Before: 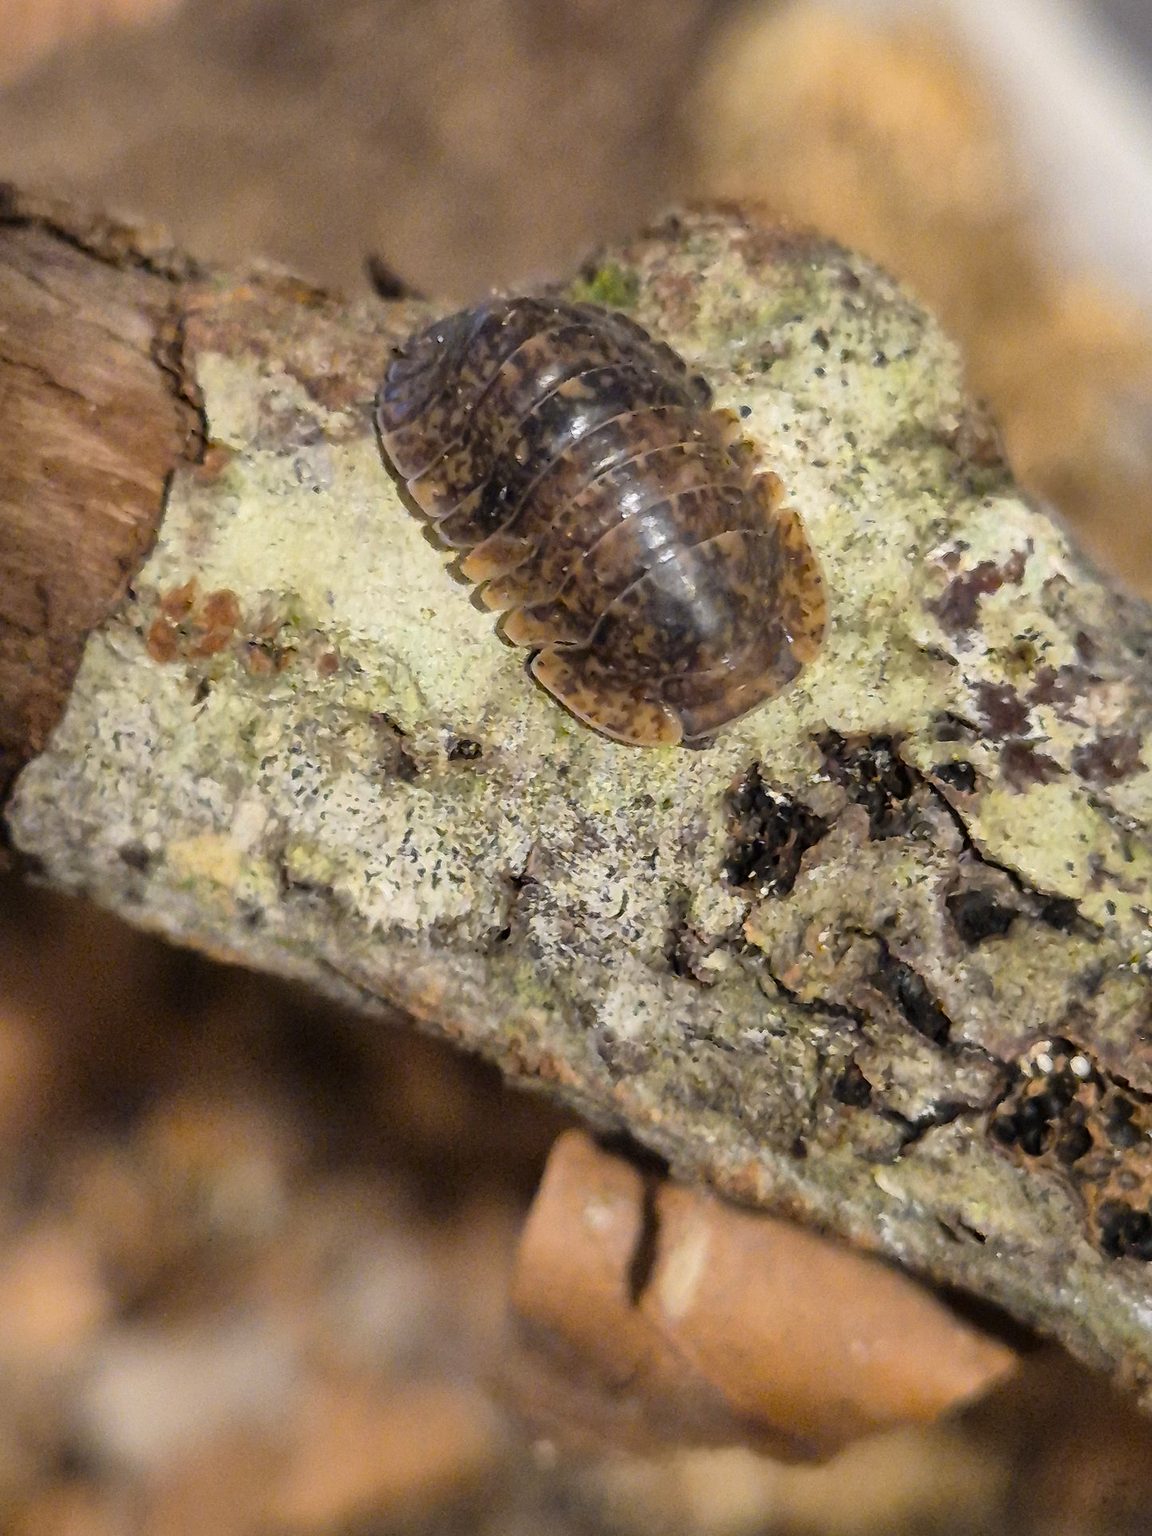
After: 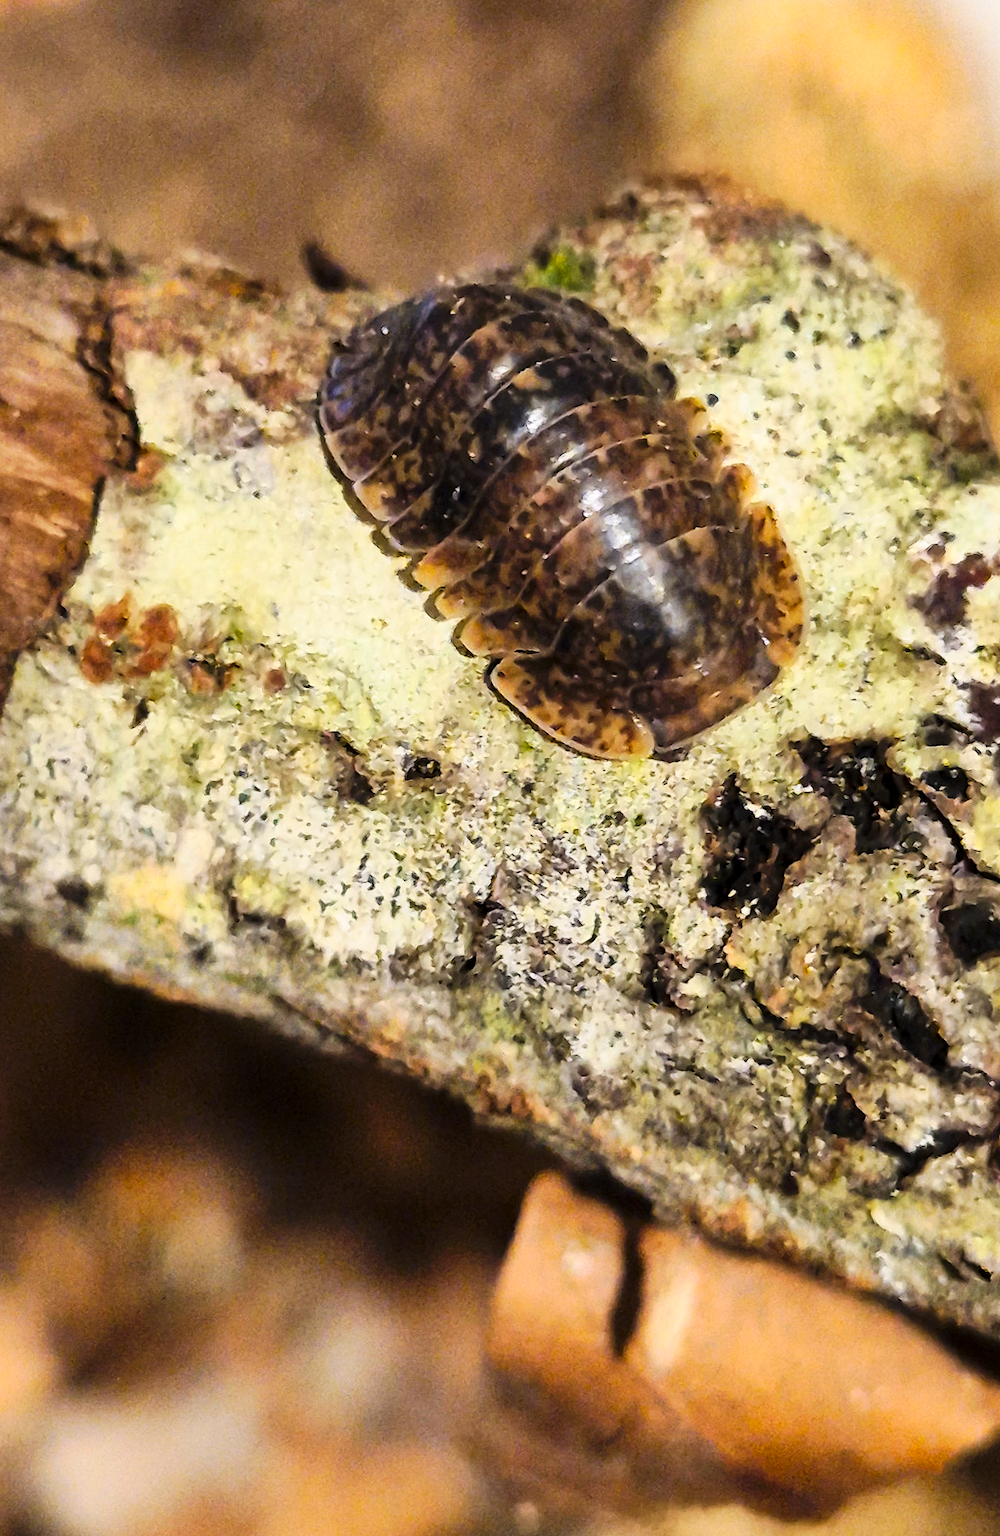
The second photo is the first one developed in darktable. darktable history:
crop and rotate: angle 1.47°, left 4.518%, top 0.562%, right 11.282%, bottom 2.516%
contrast brightness saturation: contrast 0.205, brightness 0.151, saturation 0.145
tone curve: curves: ch0 [(0, 0) (0.003, 0) (0.011, 0) (0.025, 0) (0.044, 0.006) (0.069, 0.024) (0.1, 0.038) (0.136, 0.052) (0.177, 0.08) (0.224, 0.112) (0.277, 0.145) (0.335, 0.206) (0.399, 0.284) (0.468, 0.372) (0.543, 0.477) (0.623, 0.593) (0.709, 0.717) (0.801, 0.815) (0.898, 0.92) (1, 1)], preserve colors none
